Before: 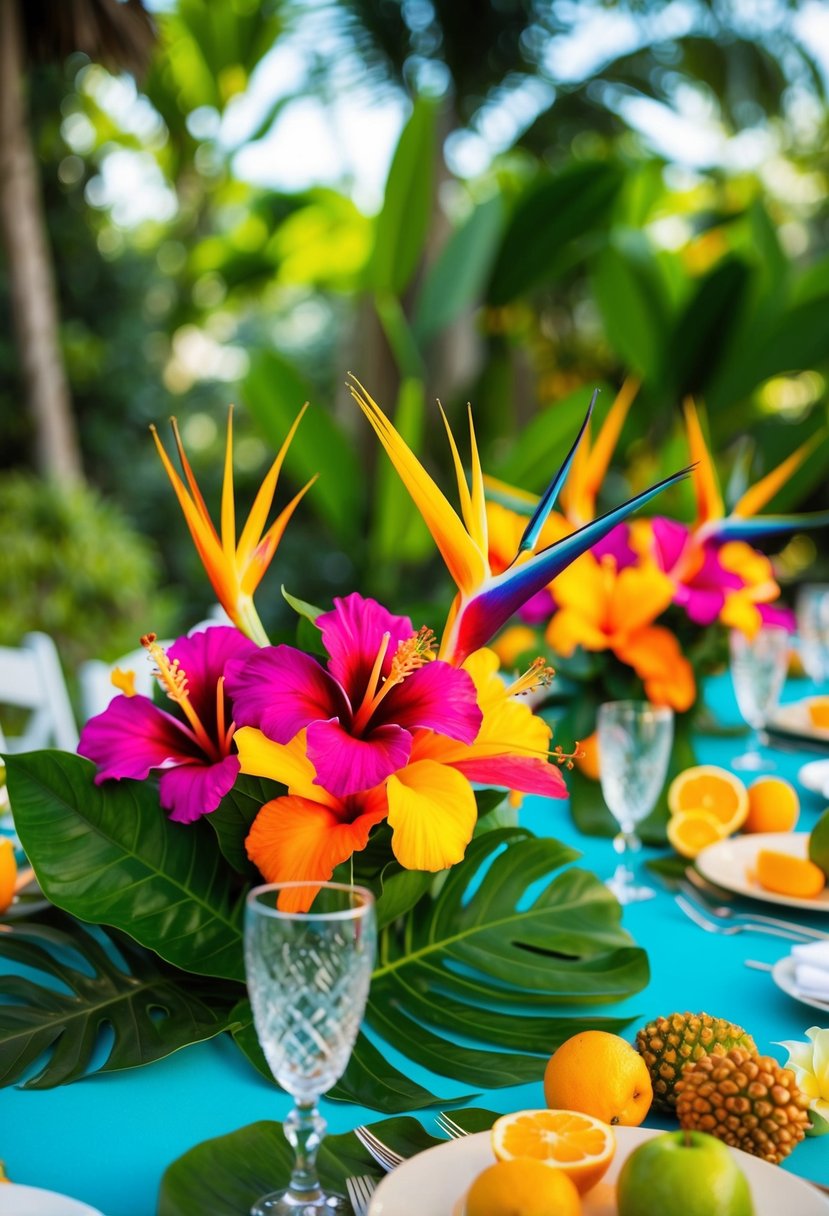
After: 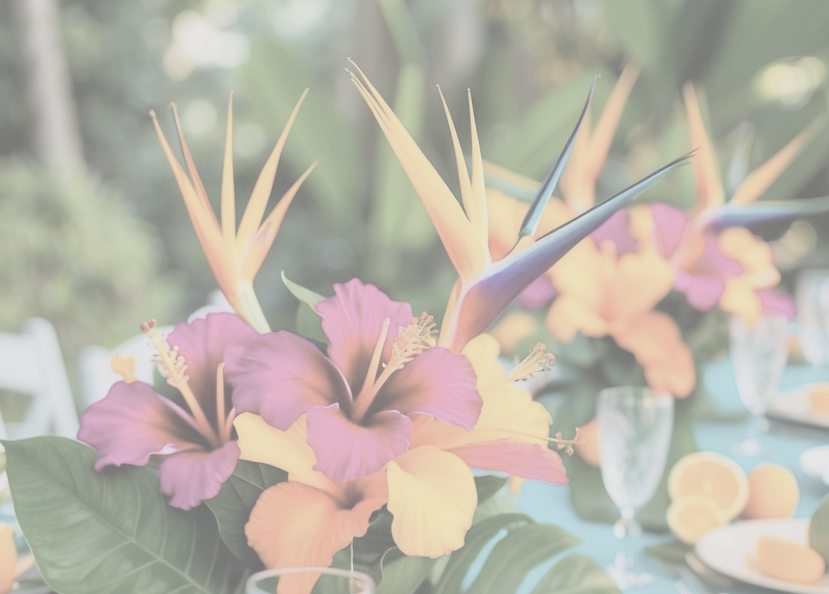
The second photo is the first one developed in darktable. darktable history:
contrast brightness saturation: contrast -0.336, brightness 0.757, saturation -0.766
crop and rotate: top 25.853%, bottom 25.238%
